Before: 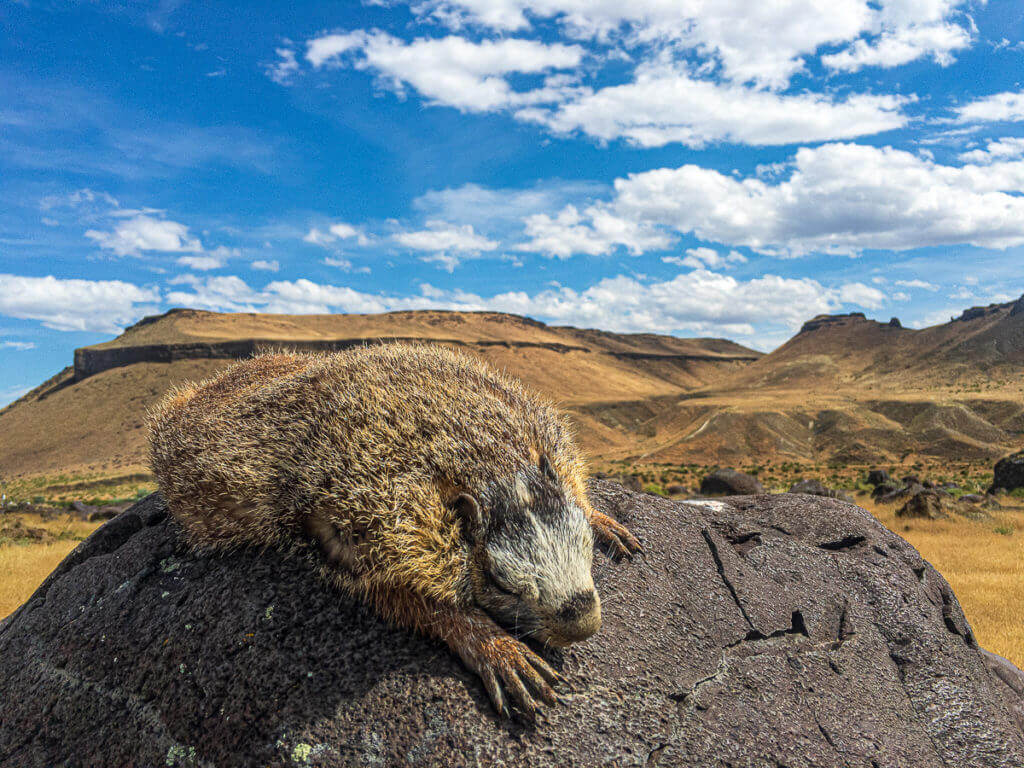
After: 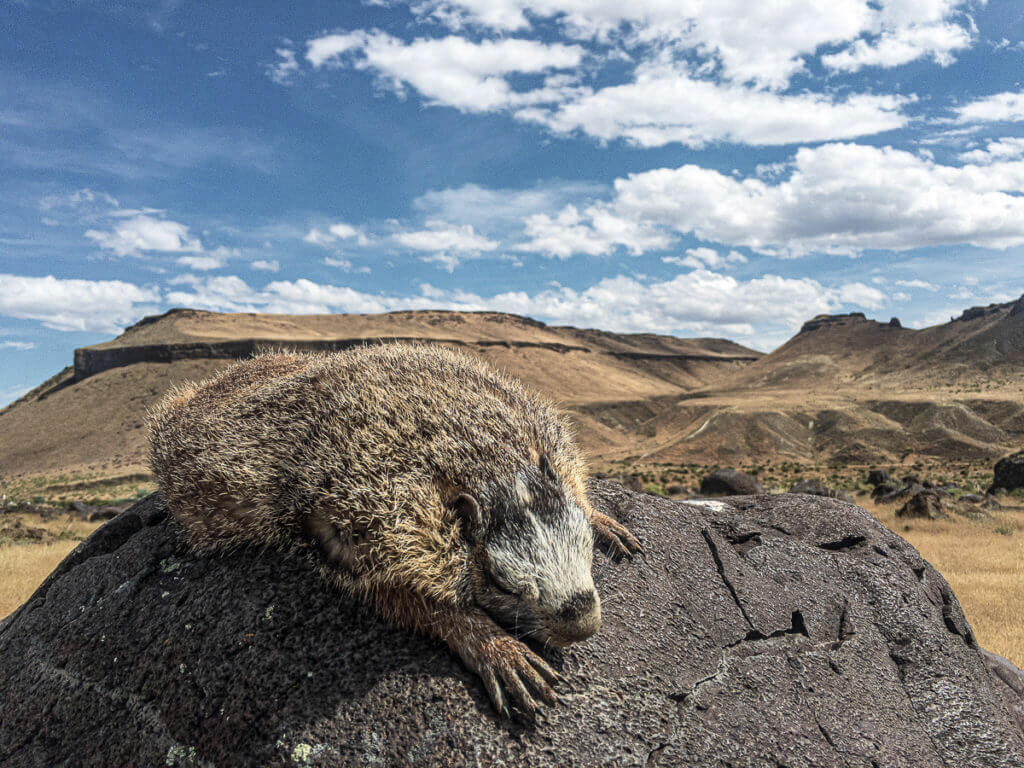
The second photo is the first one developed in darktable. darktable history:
contrast brightness saturation: contrast 0.104, saturation -0.361
